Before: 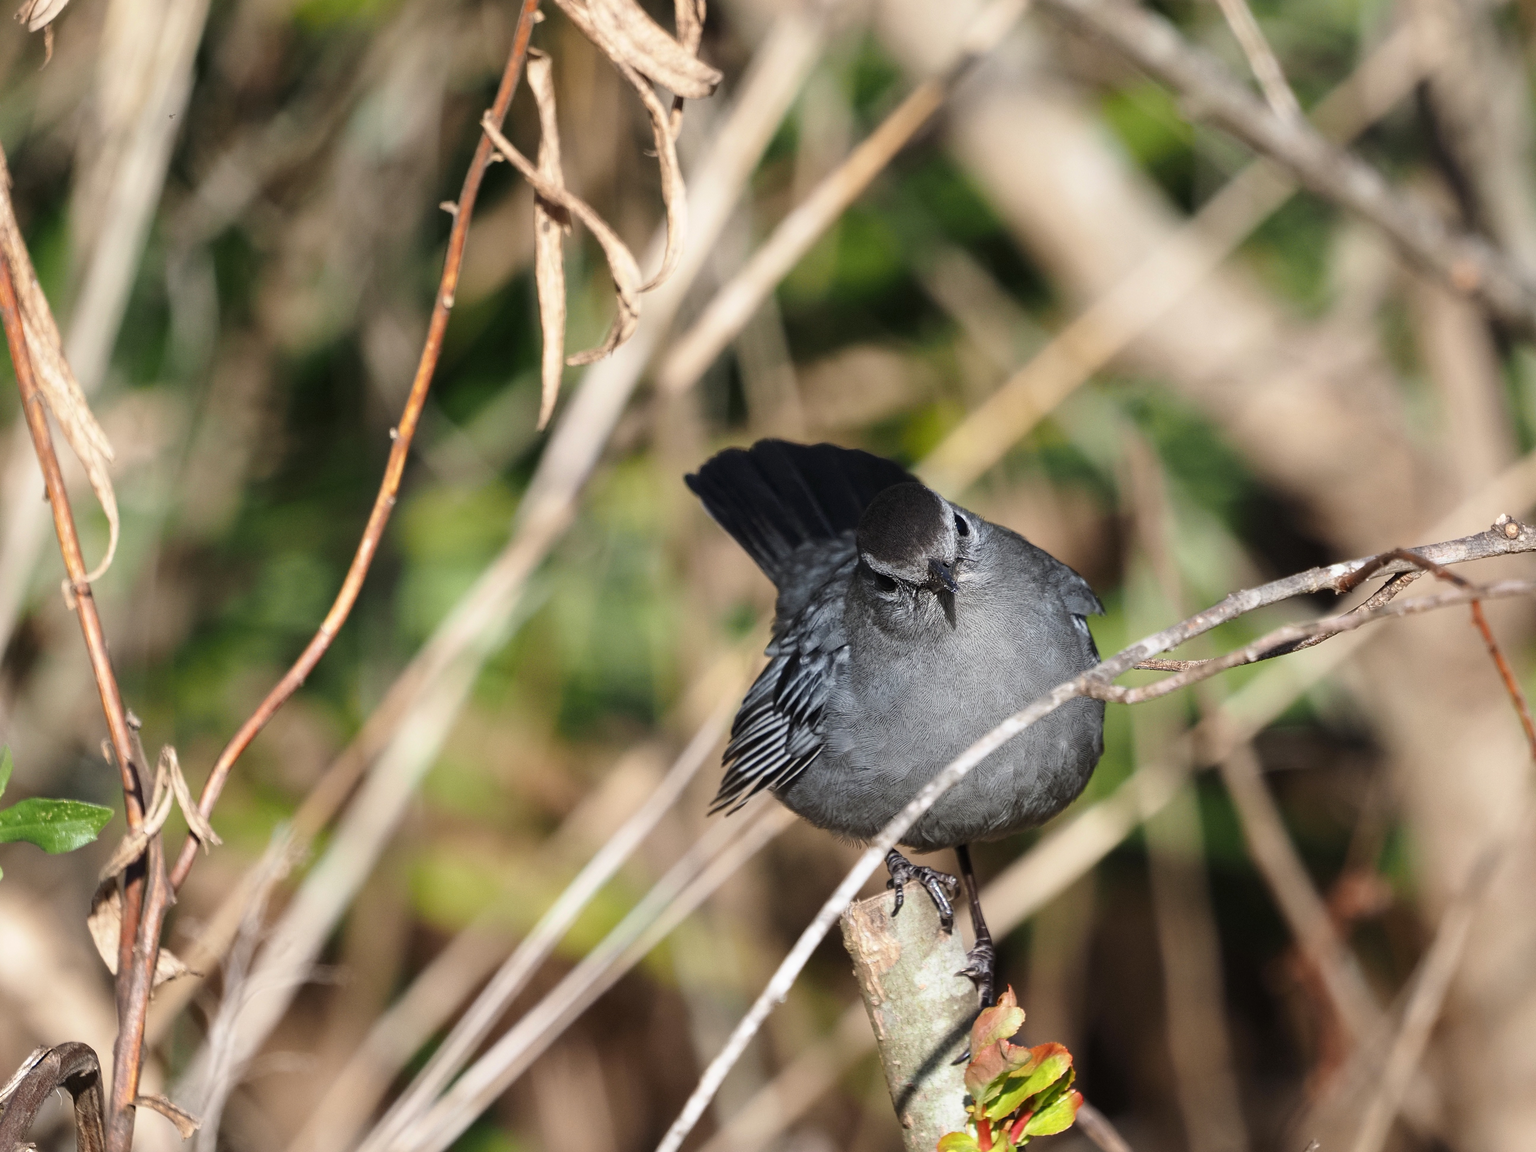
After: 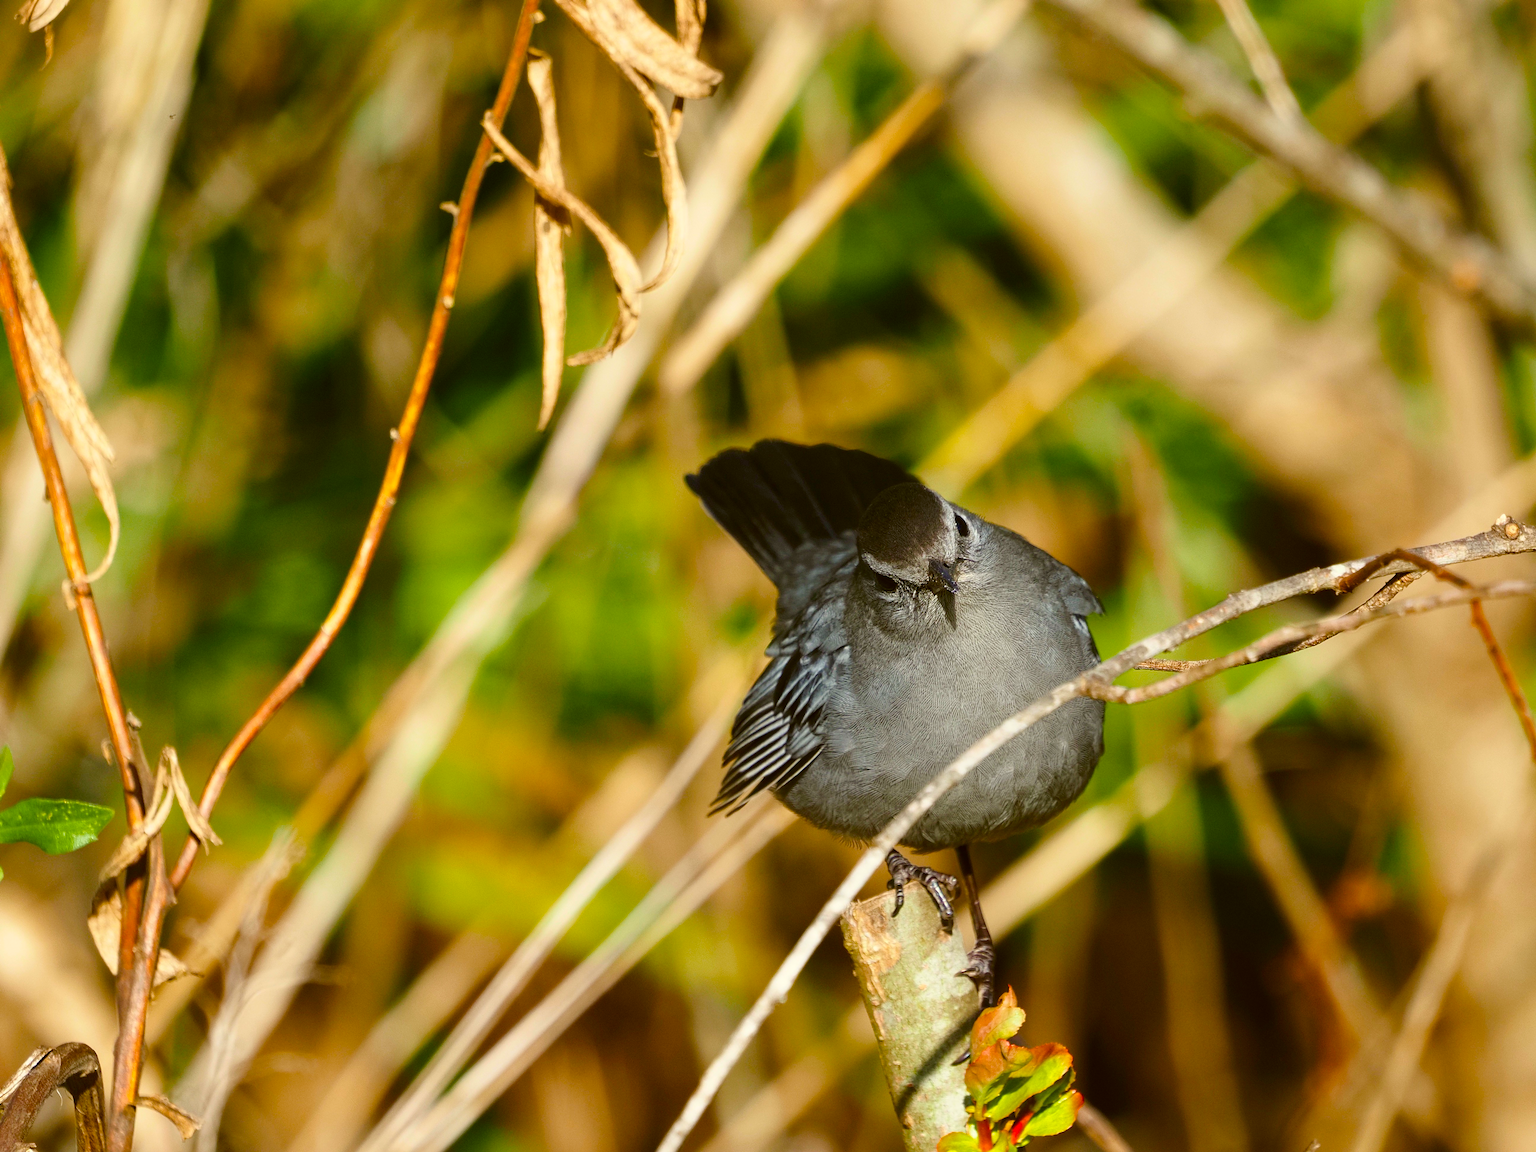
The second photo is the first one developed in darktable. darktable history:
color correction: highlights a* -1.5, highlights b* 10.16, shadows a* 0.233, shadows b* 19.85
contrast brightness saturation: saturation -0.032
color balance rgb: power › hue 311.31°, linear chroma grading › global chroma 33.544%, perceptual saturation grading › global saturation 40.697%, perceptual saturation grading › highlights -25.471%, perceptual saturation grading › mid-tones 34.309%, perceptual saturation grading › shadows 35.596%, global vibrance 20%
